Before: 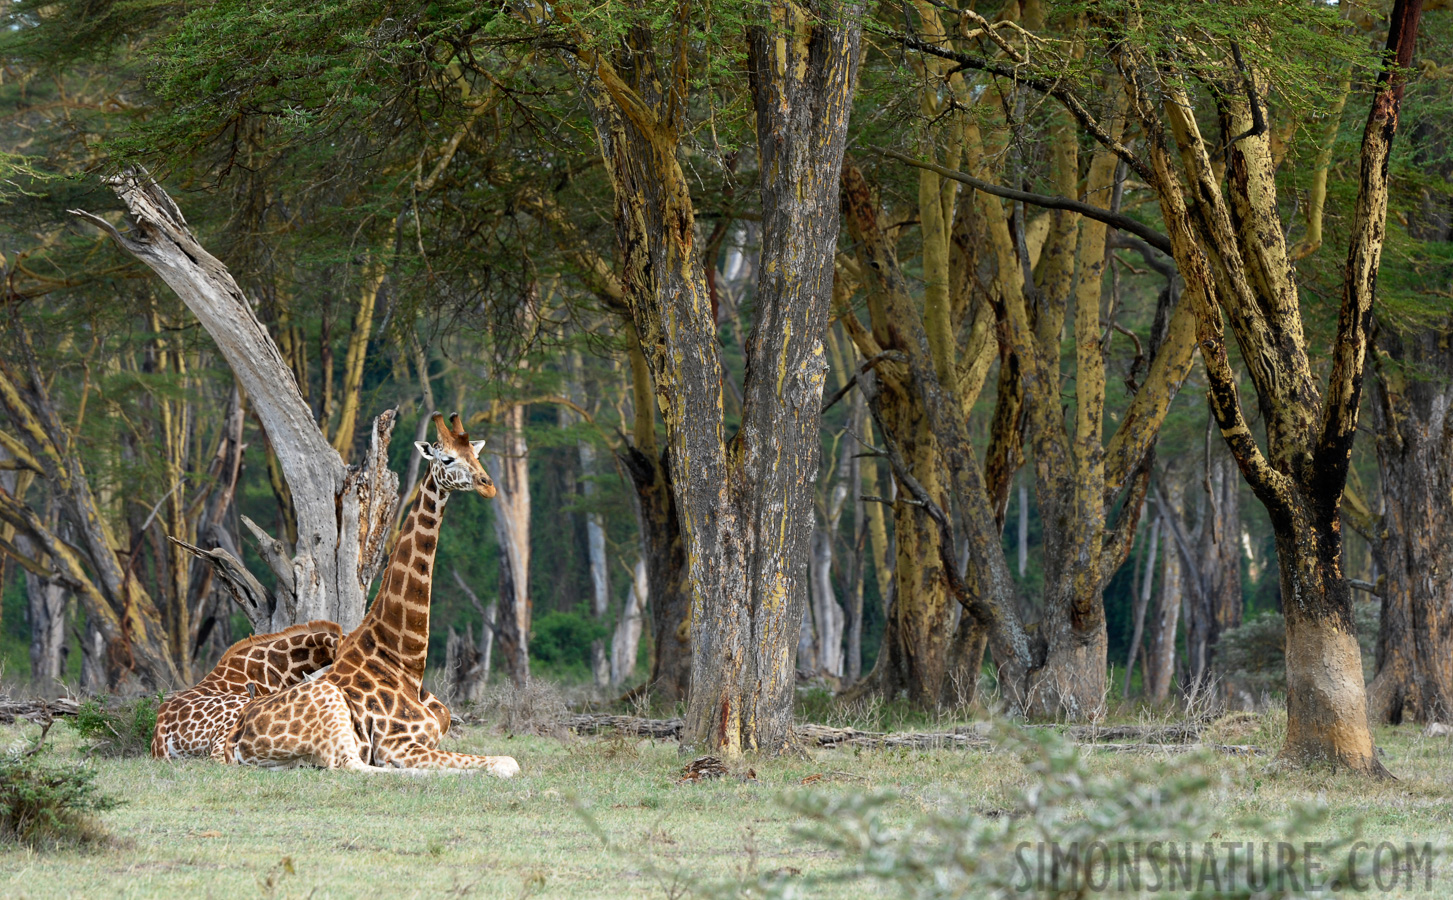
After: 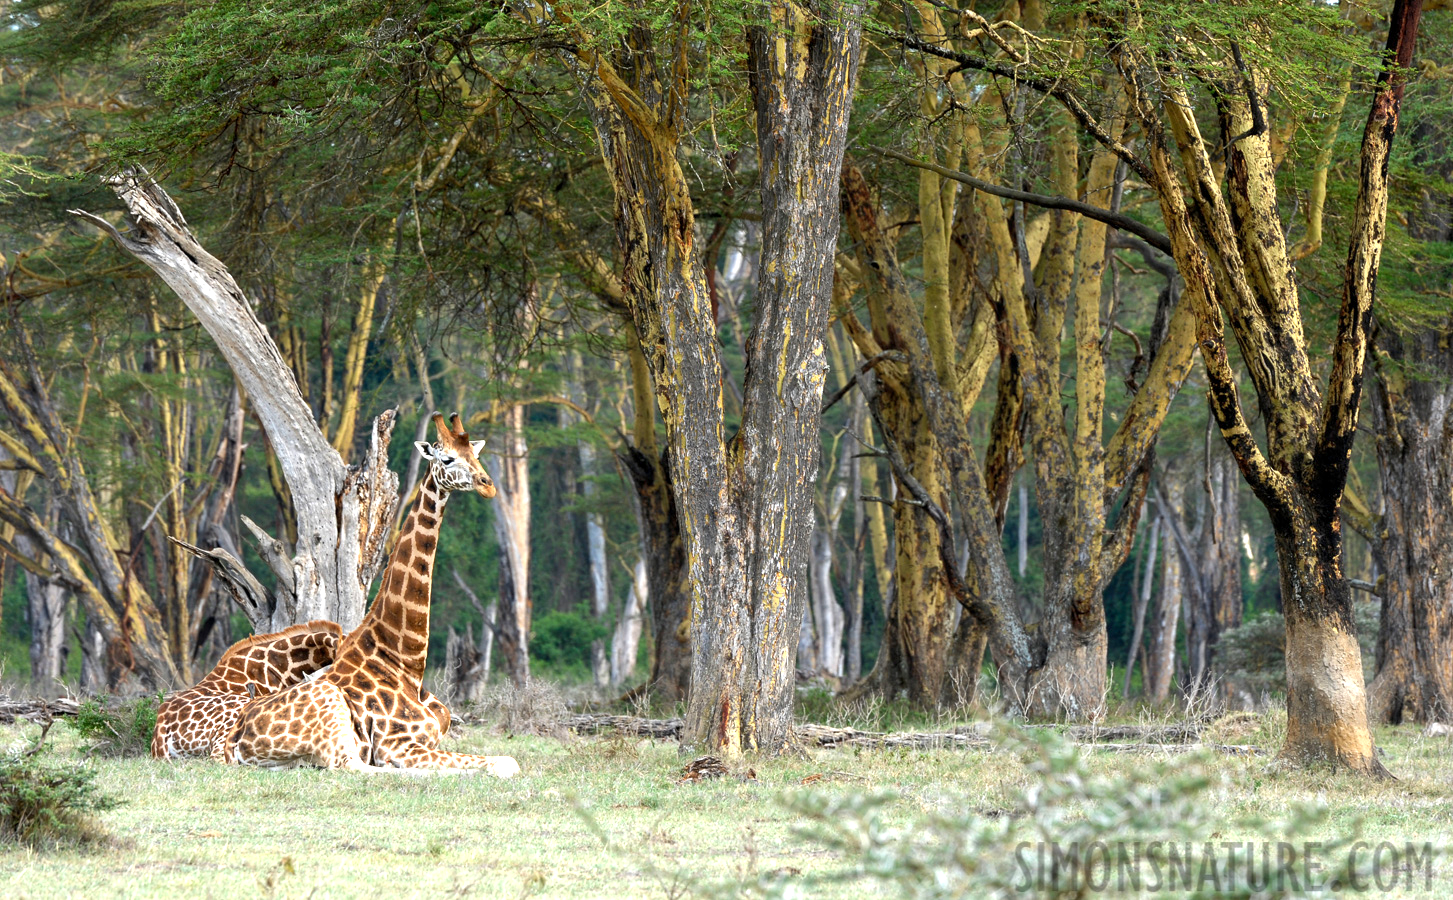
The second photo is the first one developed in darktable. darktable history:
exposure: black level correction 0, exposure 0.692 EV, compensate highlight preservation false
local contrast: highlights 102%, shadows 97%, detail 119%, midtone range 0.2
